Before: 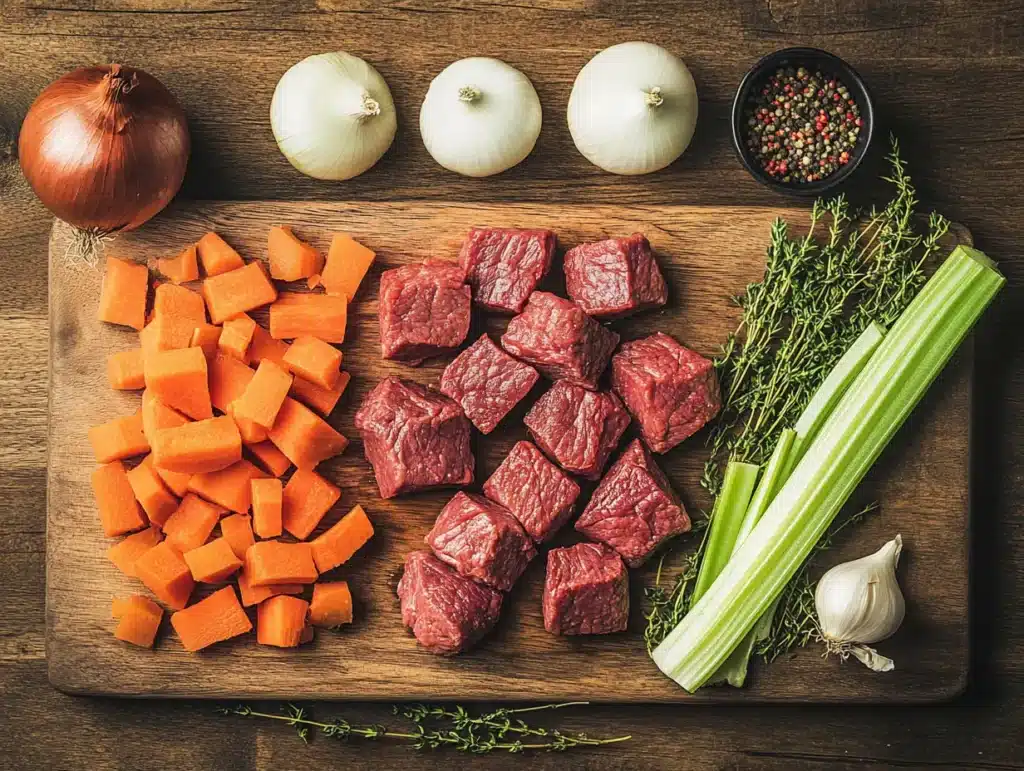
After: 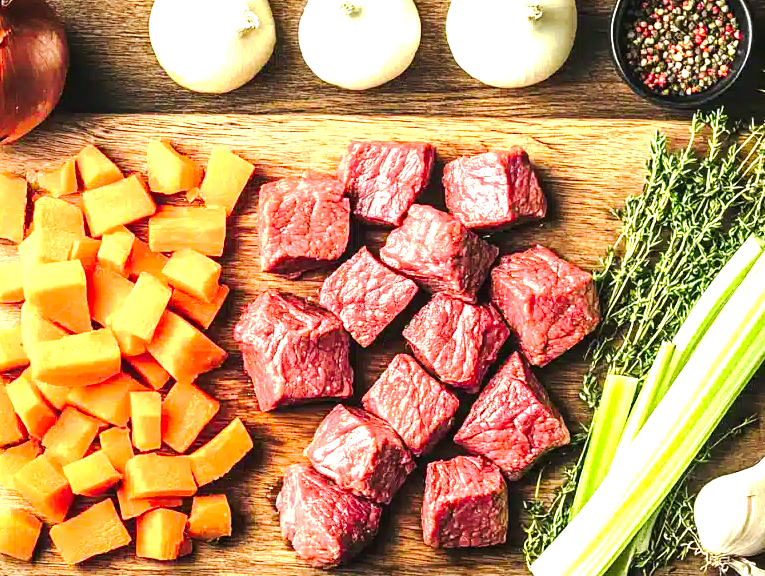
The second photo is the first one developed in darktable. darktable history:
crop and rotate: left 11.831%, top 11.346%, right 13.429%, bottom 13.899%
tone curve: curves: ch0 [(0, 0) (0.003, 0.007) (0.011, 0.008) (0.025, 0.007) (0.044, 0.009) (0.069, 0.012) (0.1, 0.02) (0.136, 0.035) (0.177, 0.06) (0.224, 0.104) (0.277, 0.16) (0.335, 0.228) (0.399, 0.308) (0.468, 0.418) (0.543, 0.525) (0.623, 0.635) (0.709, 0.723) (0.801, 0.802) (0.898, 0.889) (1, 1)], preserve colors none
exposure: black level correction 0, exposure 1.675 EV, compensate exposure bias true, compensate highlight preservation false
sharpen: radius 2.883, amount 0.868, threshold 47.523
